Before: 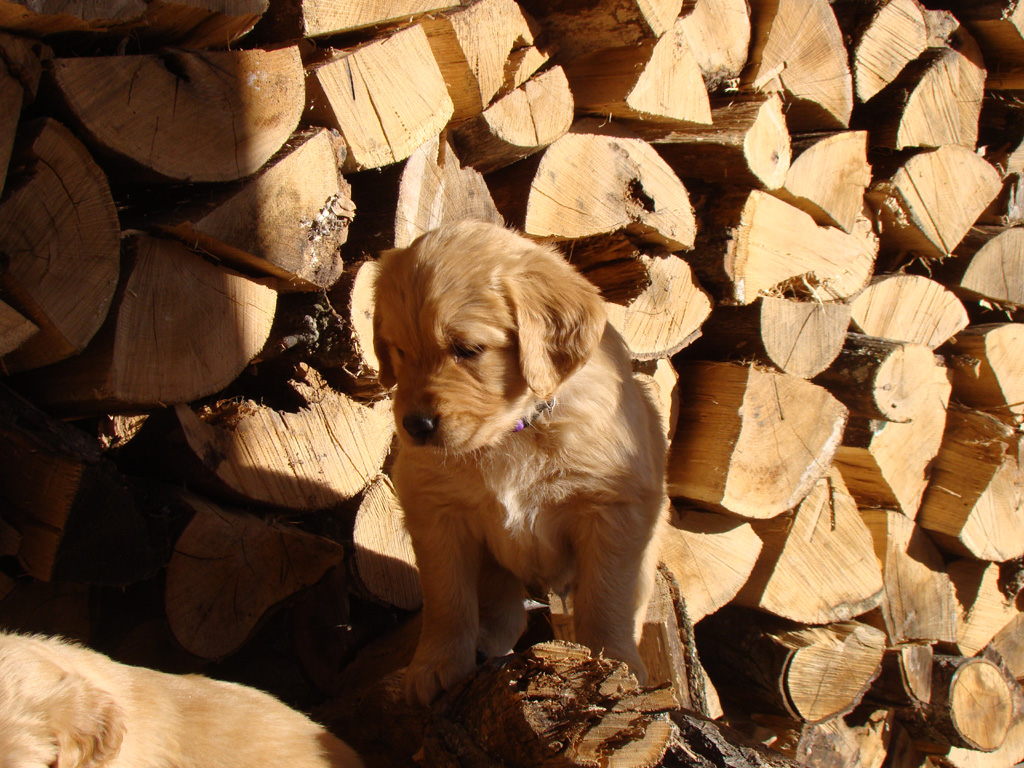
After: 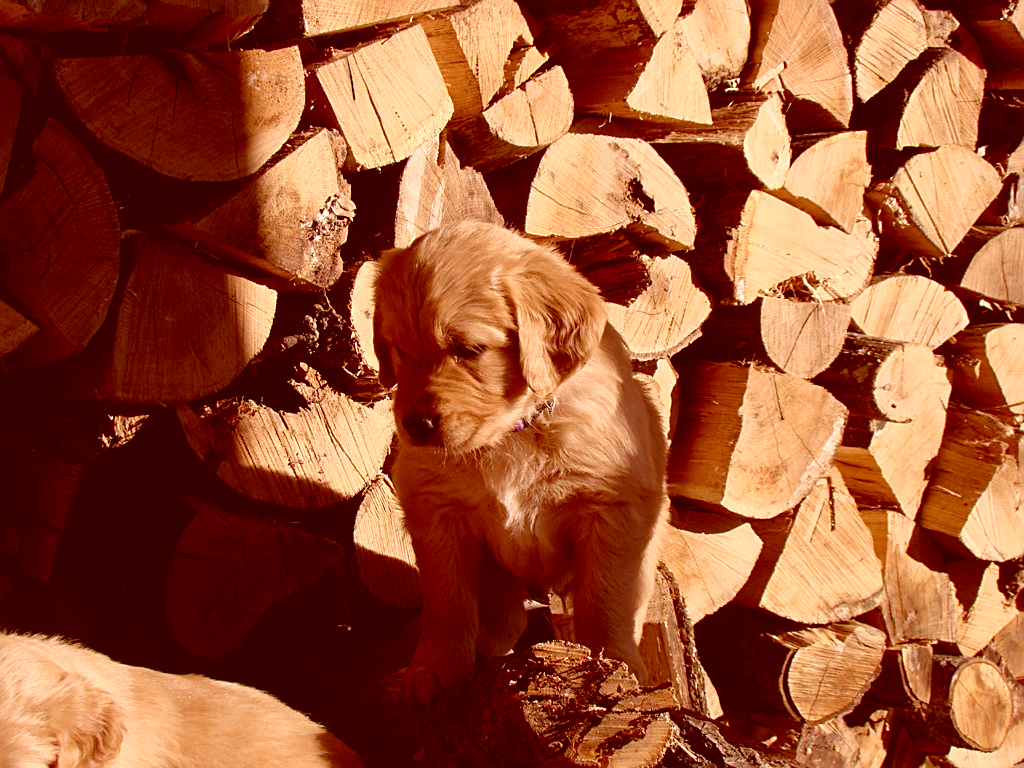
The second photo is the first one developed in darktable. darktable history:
color correction: highlights a* 9.03, highlights b* 8.71, shadows a* 40, shadows b* 40, saturation 0.8
sharpen: on, module defaults
